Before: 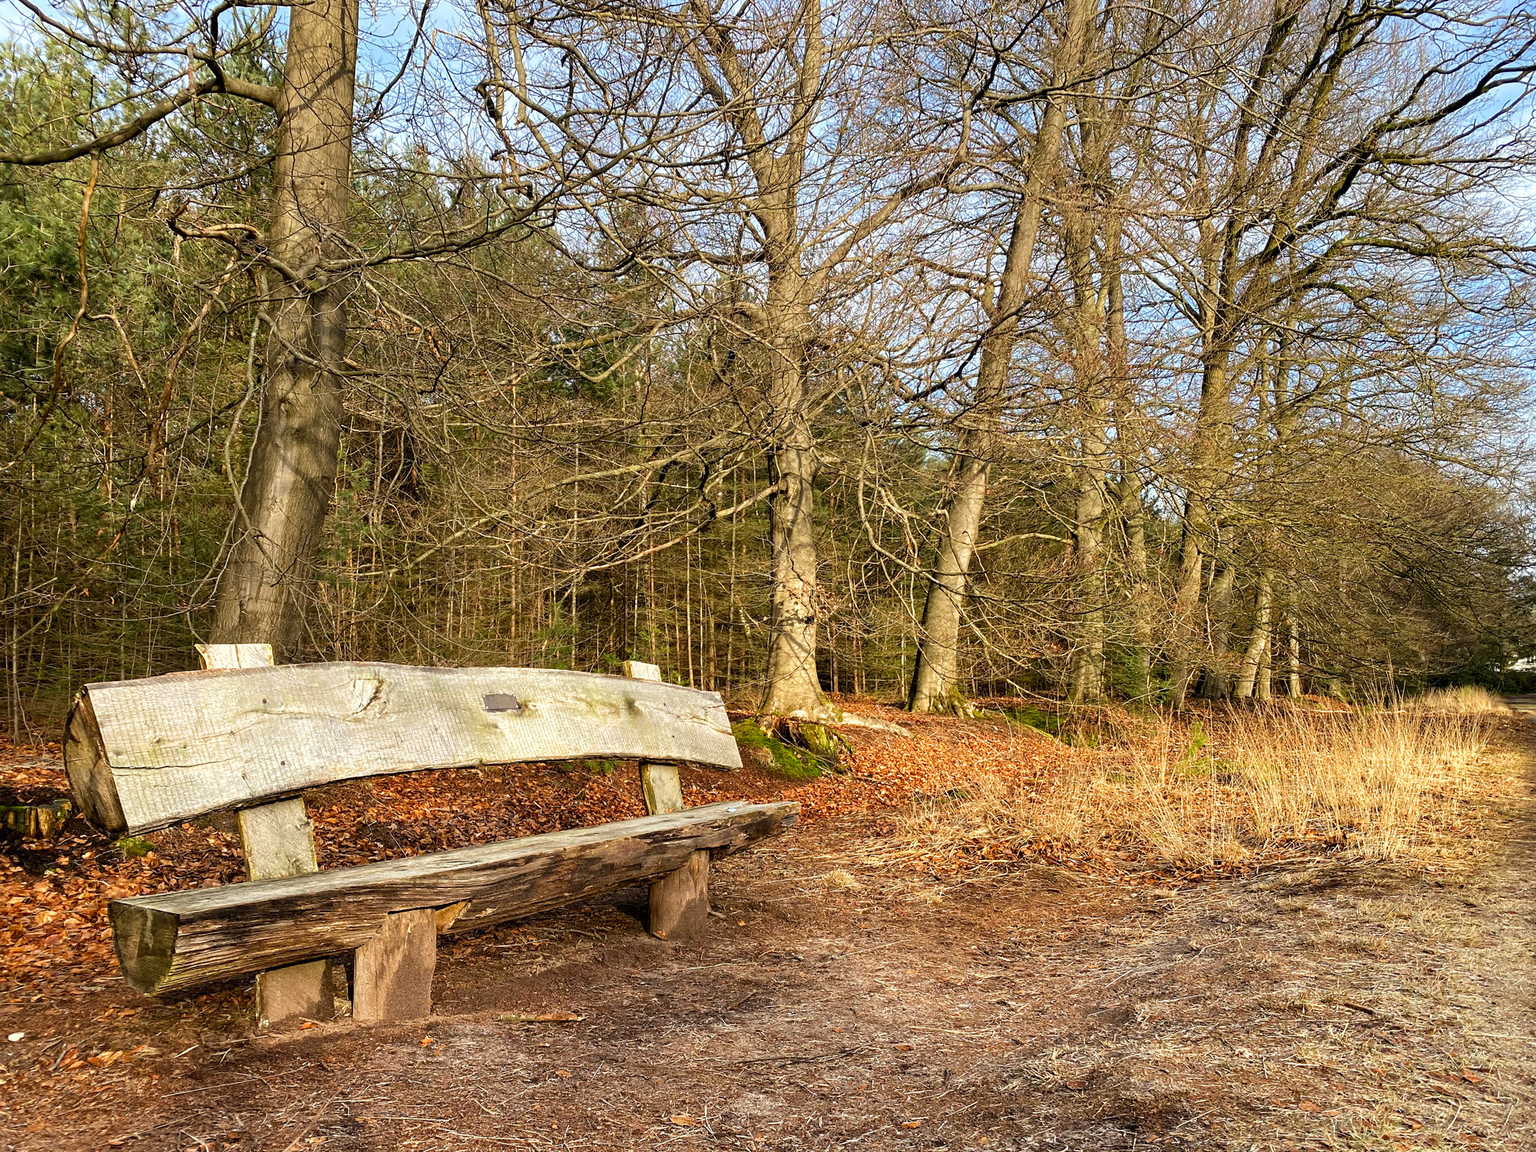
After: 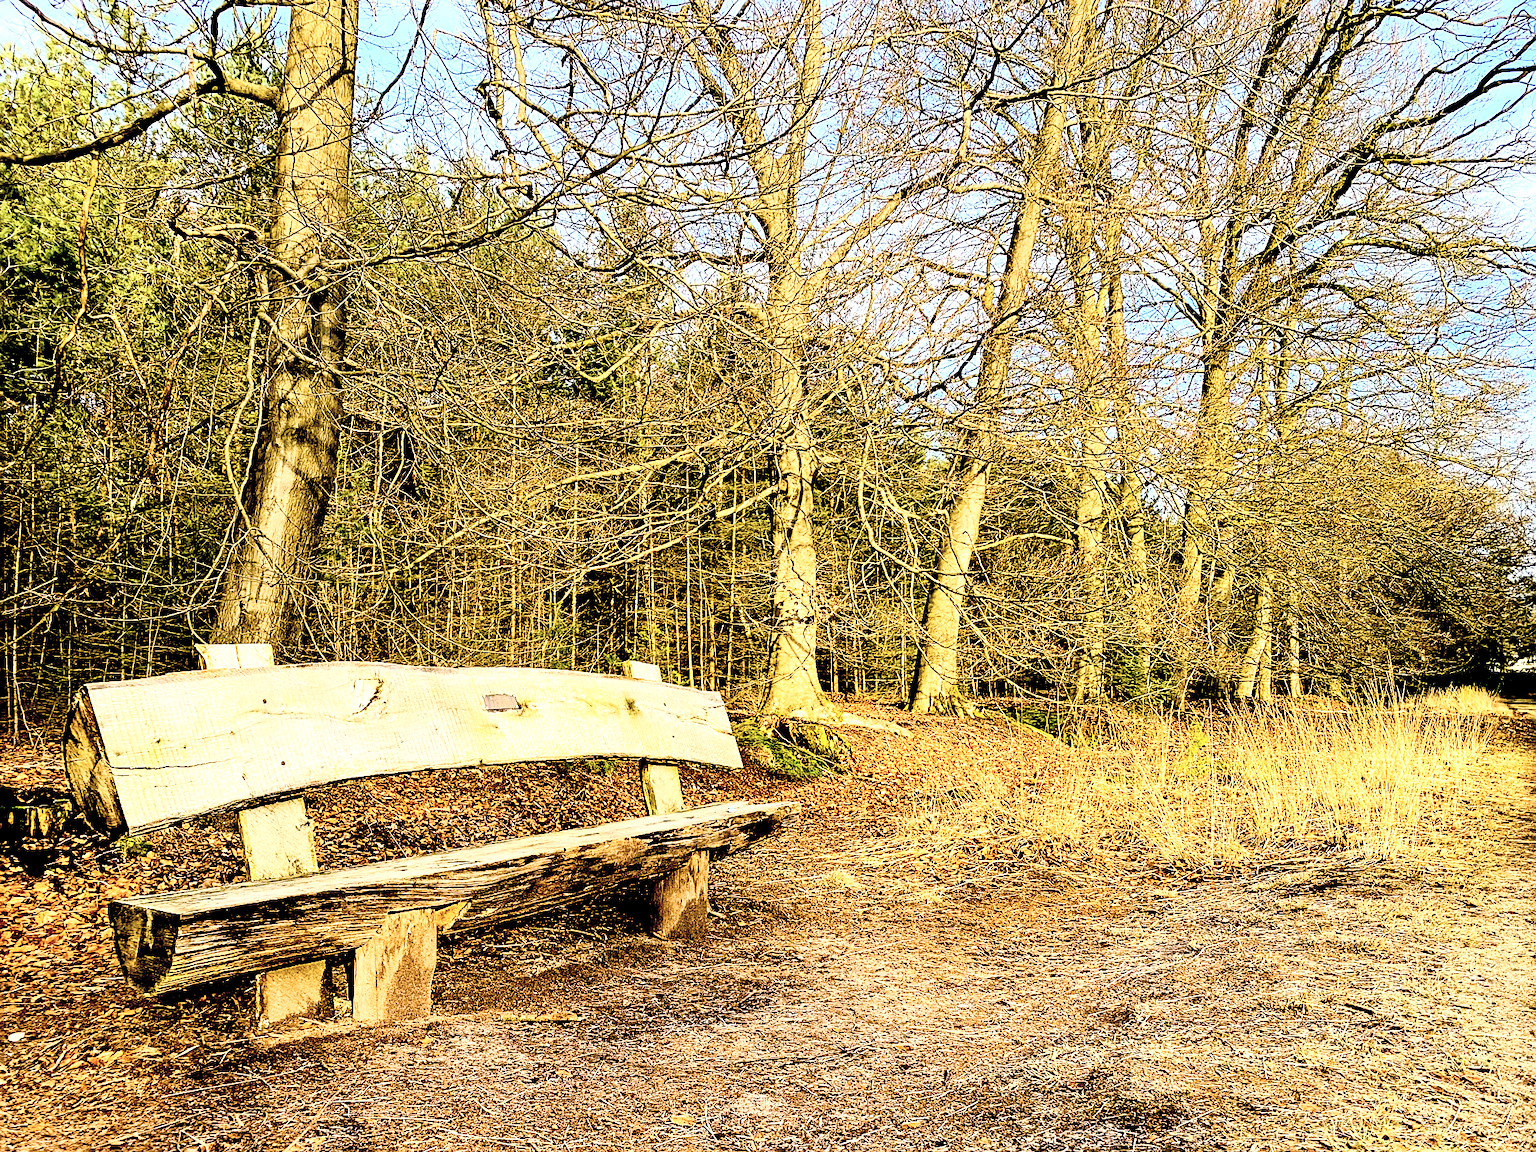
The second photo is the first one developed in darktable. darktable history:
contrast brightness saturation: contrast 0.43, brightness 0.56, saturation -0.19
sharpen: on, module defaults
color balance rgb: linear chroma grading › shadows -2.2%, linear chroma grading › highlights -15%, linear chroma grading › global chroma -10%, linear chroma grading › mid-tones -10%, perceptual saturation grading › global saturation 45%, perceptual saturation grading › highlights -50%, perceptual saturation grading › shadows 30%, perceptual brilliance grading › global brilliance 18%, global vibrance 45%
exposure: black level correction 0.056, compensate highlight preservation false
